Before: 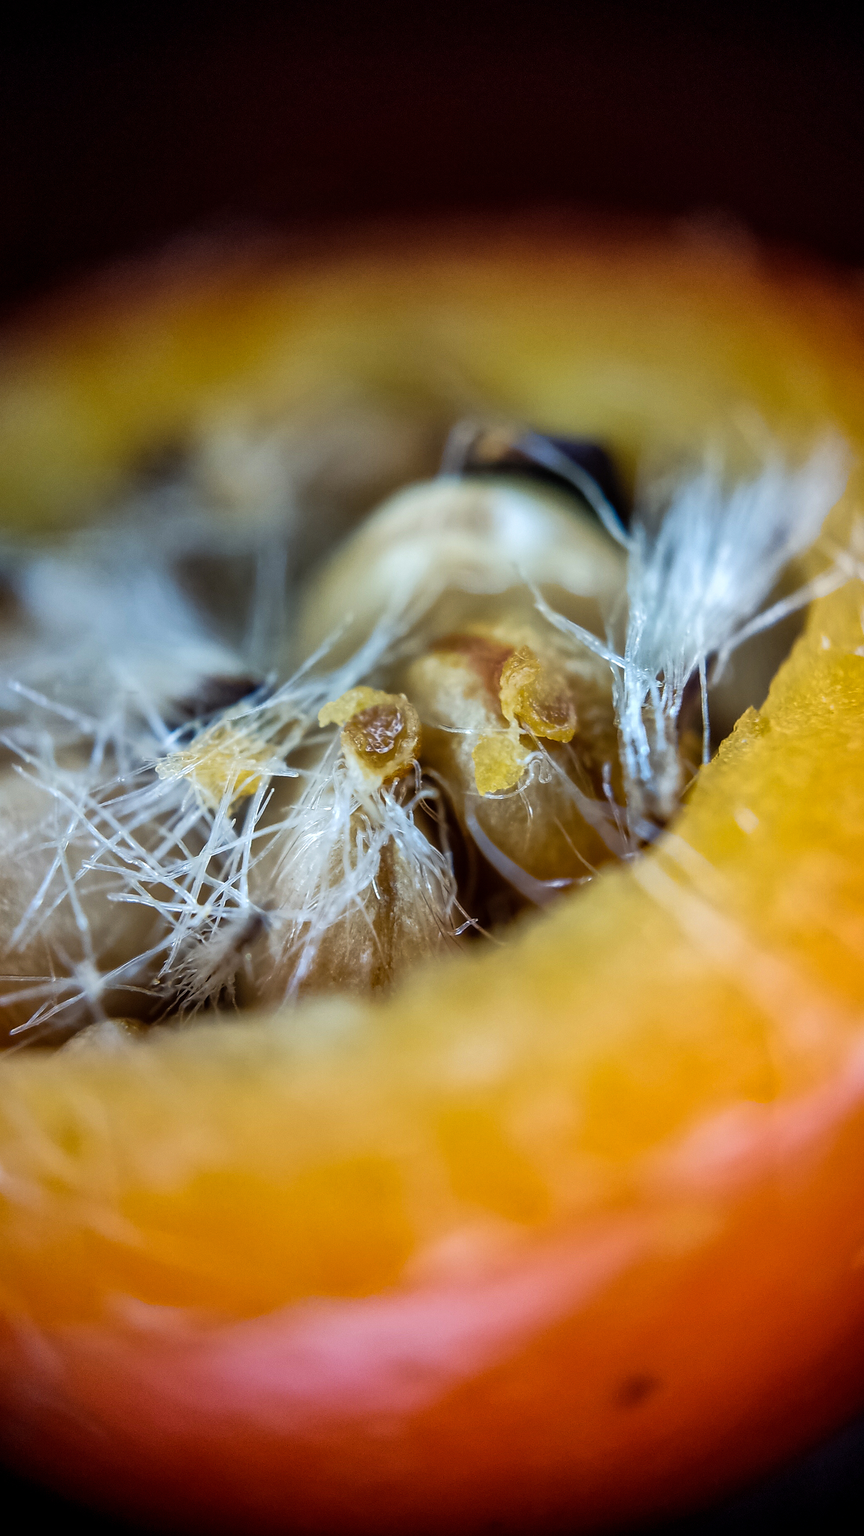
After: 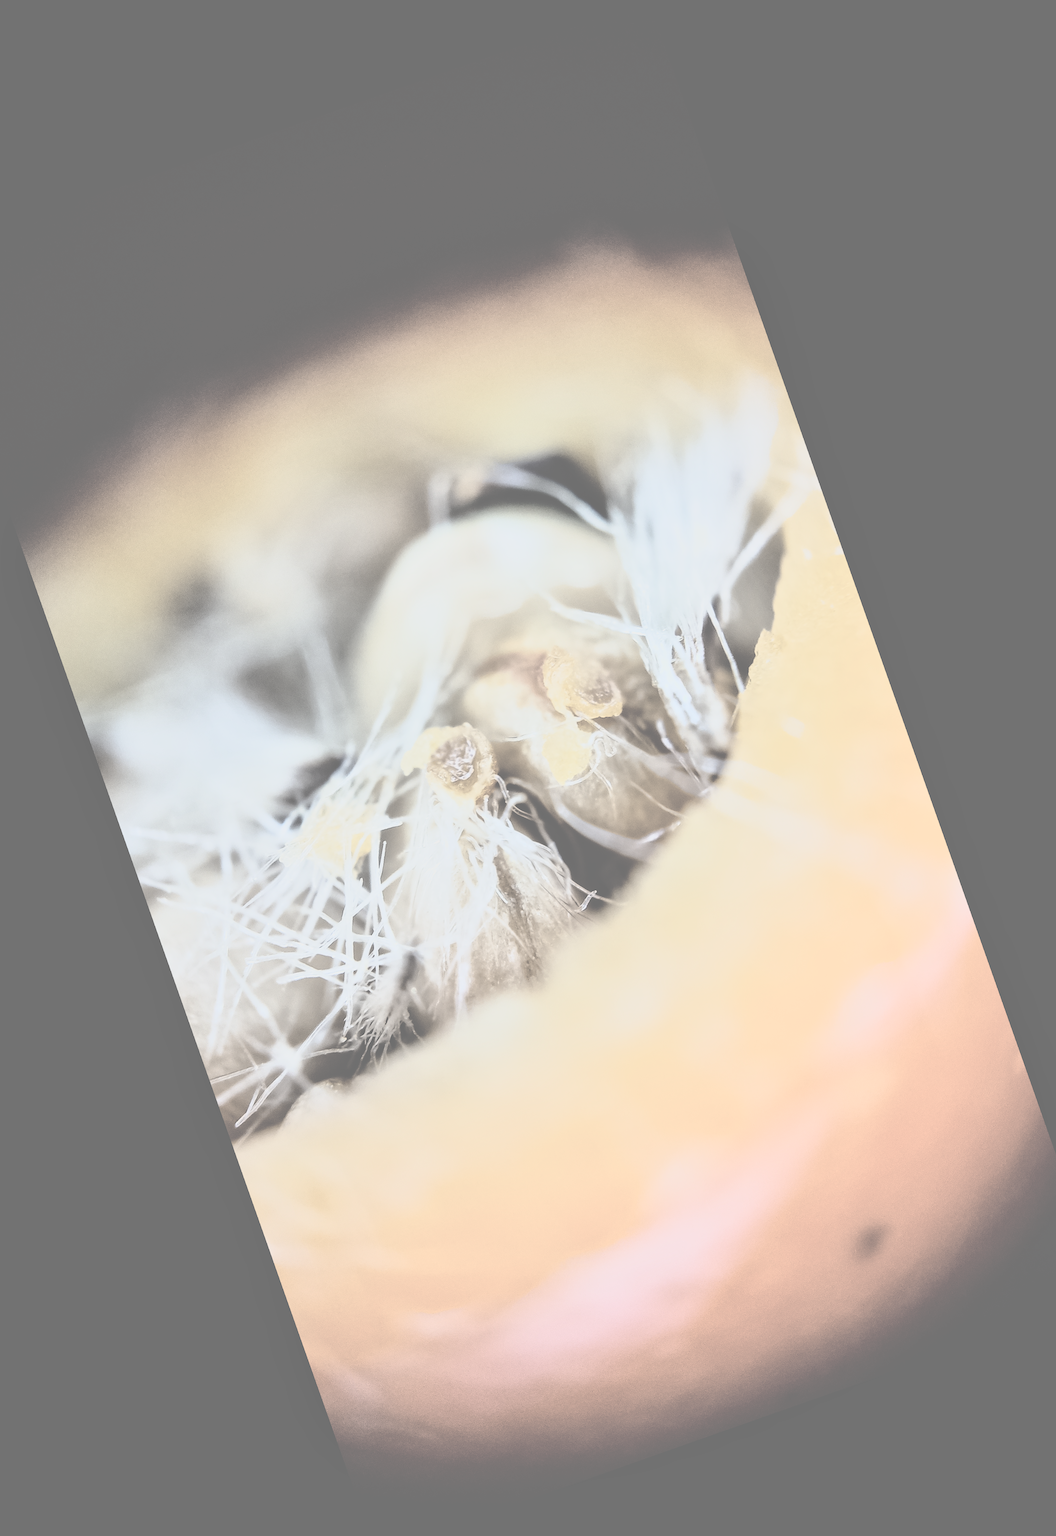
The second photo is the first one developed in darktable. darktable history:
rgb curve: curves: ch0 [(0, 0) (0.21, 0.15) (0.24, 0.21) (0.5, 0.75) (0.75, 0.96) (0.89, 0.99) (1, 1)]; ch1 [(0, 0.02) (0.21, 0.13) (0.25, 0.2) (0.5, 0.67) (0.75, 0.9) (0.89, 0.97) (1, 1)]; ch2 [(0, 0.02) (0.21, 0.13) (0.25, 0.2) (0.5, 0.67) (0.75, 0.9) (0.89, 0.97) (1, 1)], compensate middle gray true
contrast brightness saturation: contrast -0.32, brightness 0.75, saturation -0.78
exposure: exposure 0 EV, compensate highlight preservation false
local contrast: mode bilateral grid, contrast 20, coarseness 50, detail 120%, midtone range 0.2
crop and rotate: angle 19.43°, left 6.812%, right 4.125%, bottom 1.087%
